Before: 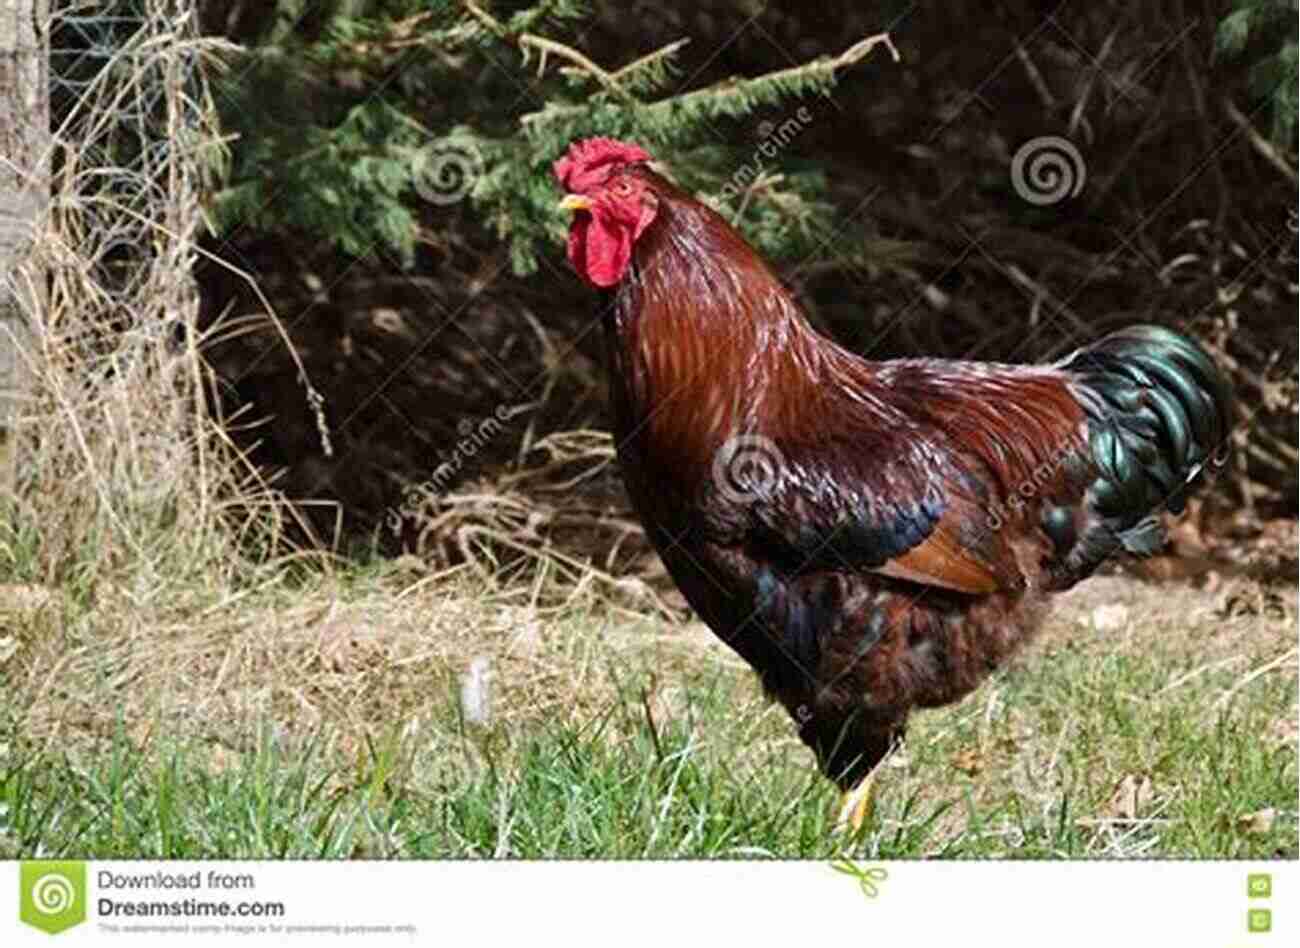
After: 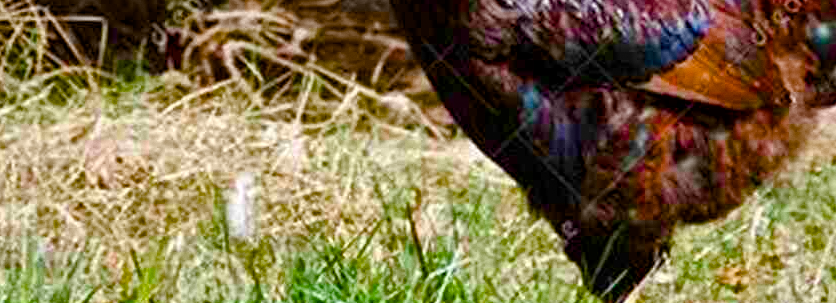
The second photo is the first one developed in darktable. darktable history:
color balance rgb: perceptual saturation grading › global saturation 24.74%, perceptual saturation grading › highlights -51.22%, perceptual saturation grading › mid-tones 19.16%, perceptual saturation grading › shadows 60.98%, global vibrance 50%
white balance: emerald 1
grain: coarseness 14.57 ISO, strength 8.8%
crop: left 18.091%, top 51.13%, right 17.525%, bottom 16.85%
local contrast: mode bilateral grid, contrast 20, coarseness 50, detail 120%, midtone range 0.2
